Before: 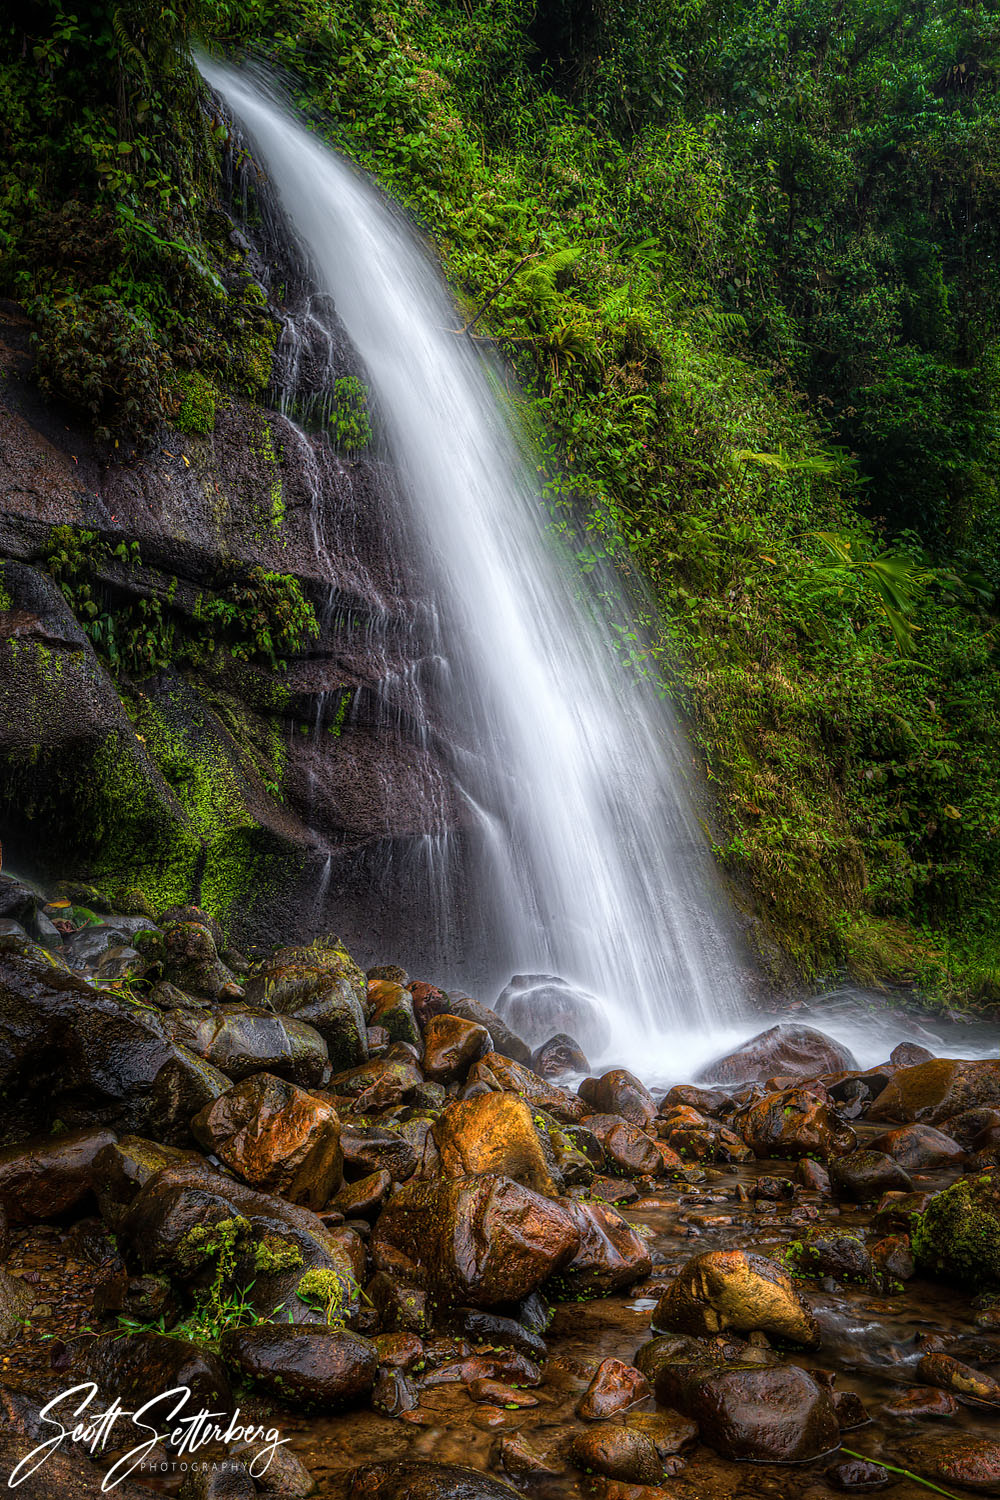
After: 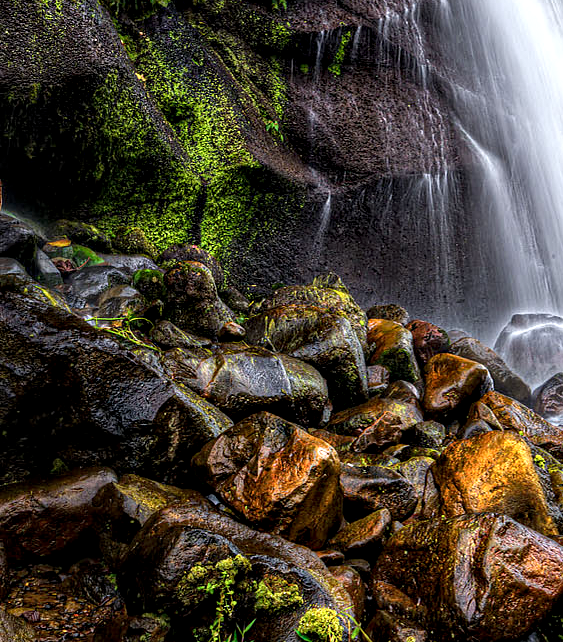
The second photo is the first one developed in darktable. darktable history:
crop: top 44.094%, right 43.687%, bottom 13.082%
exposure: black level correction 0.001, exposure 0.016 EV, compensate exposure bias true, compensate highlight preservation false
contrast equalizer: y [[0.6 ×6], [0.55 ×6], [0 ×6], [0 ×6], [0 ×6]]
